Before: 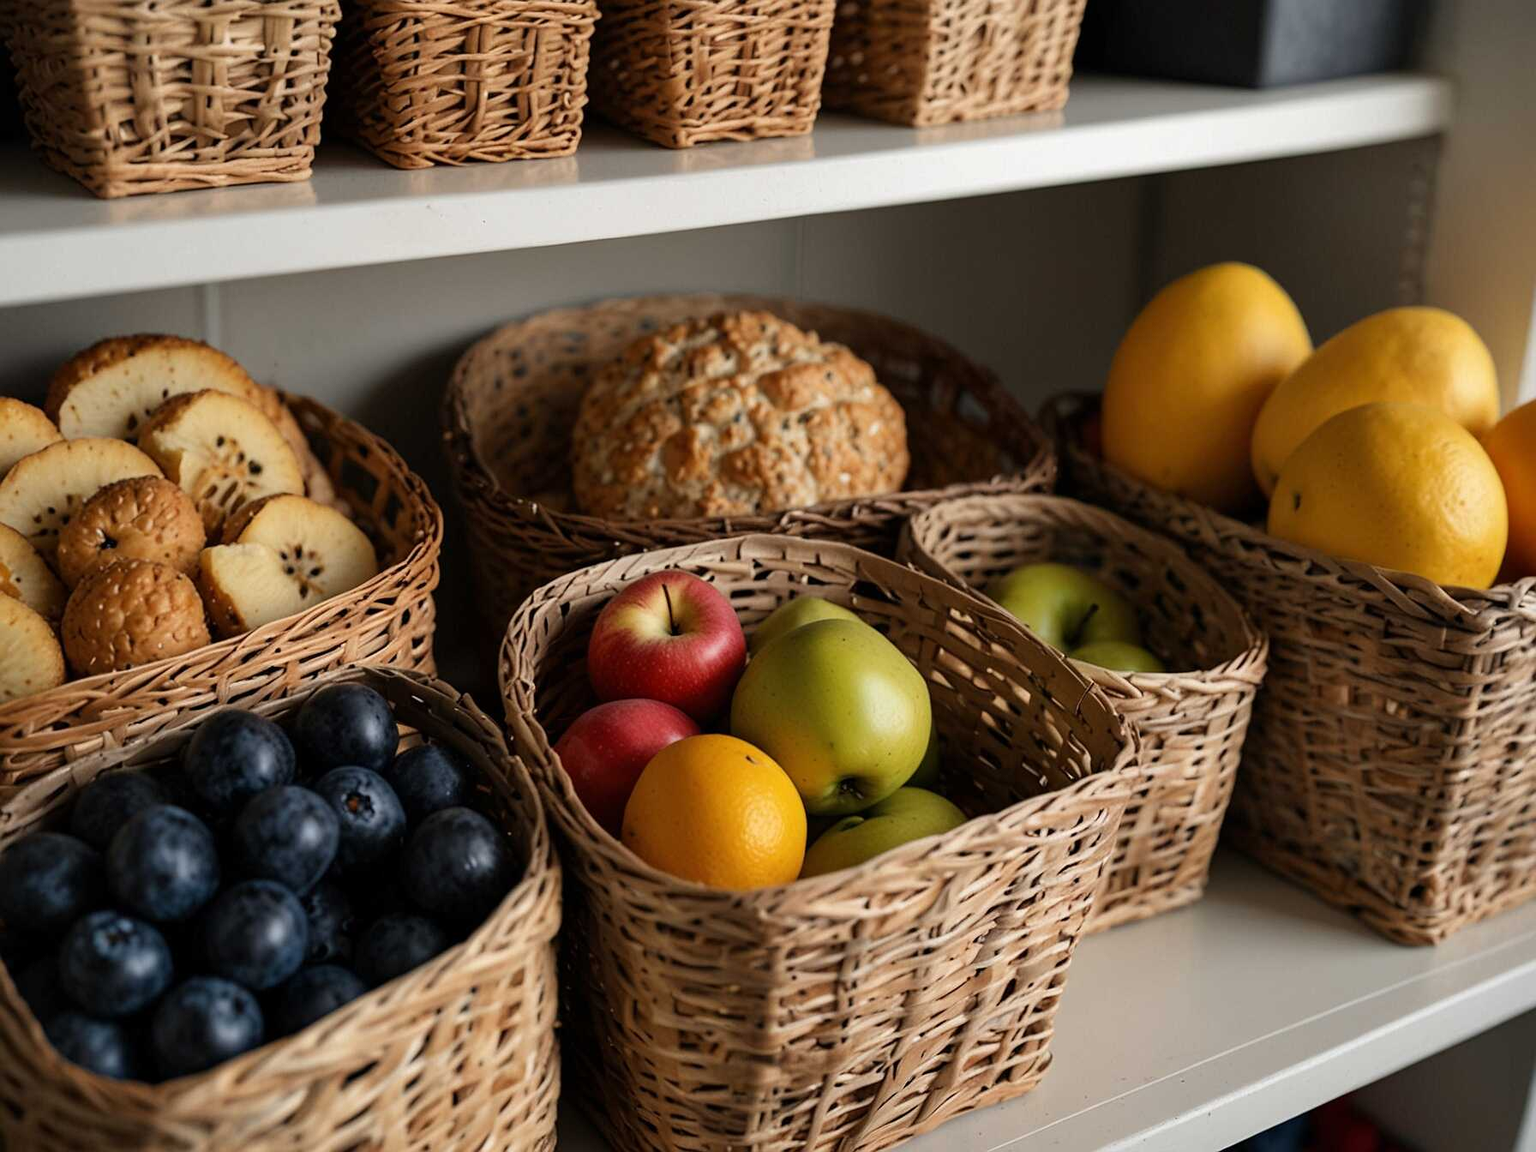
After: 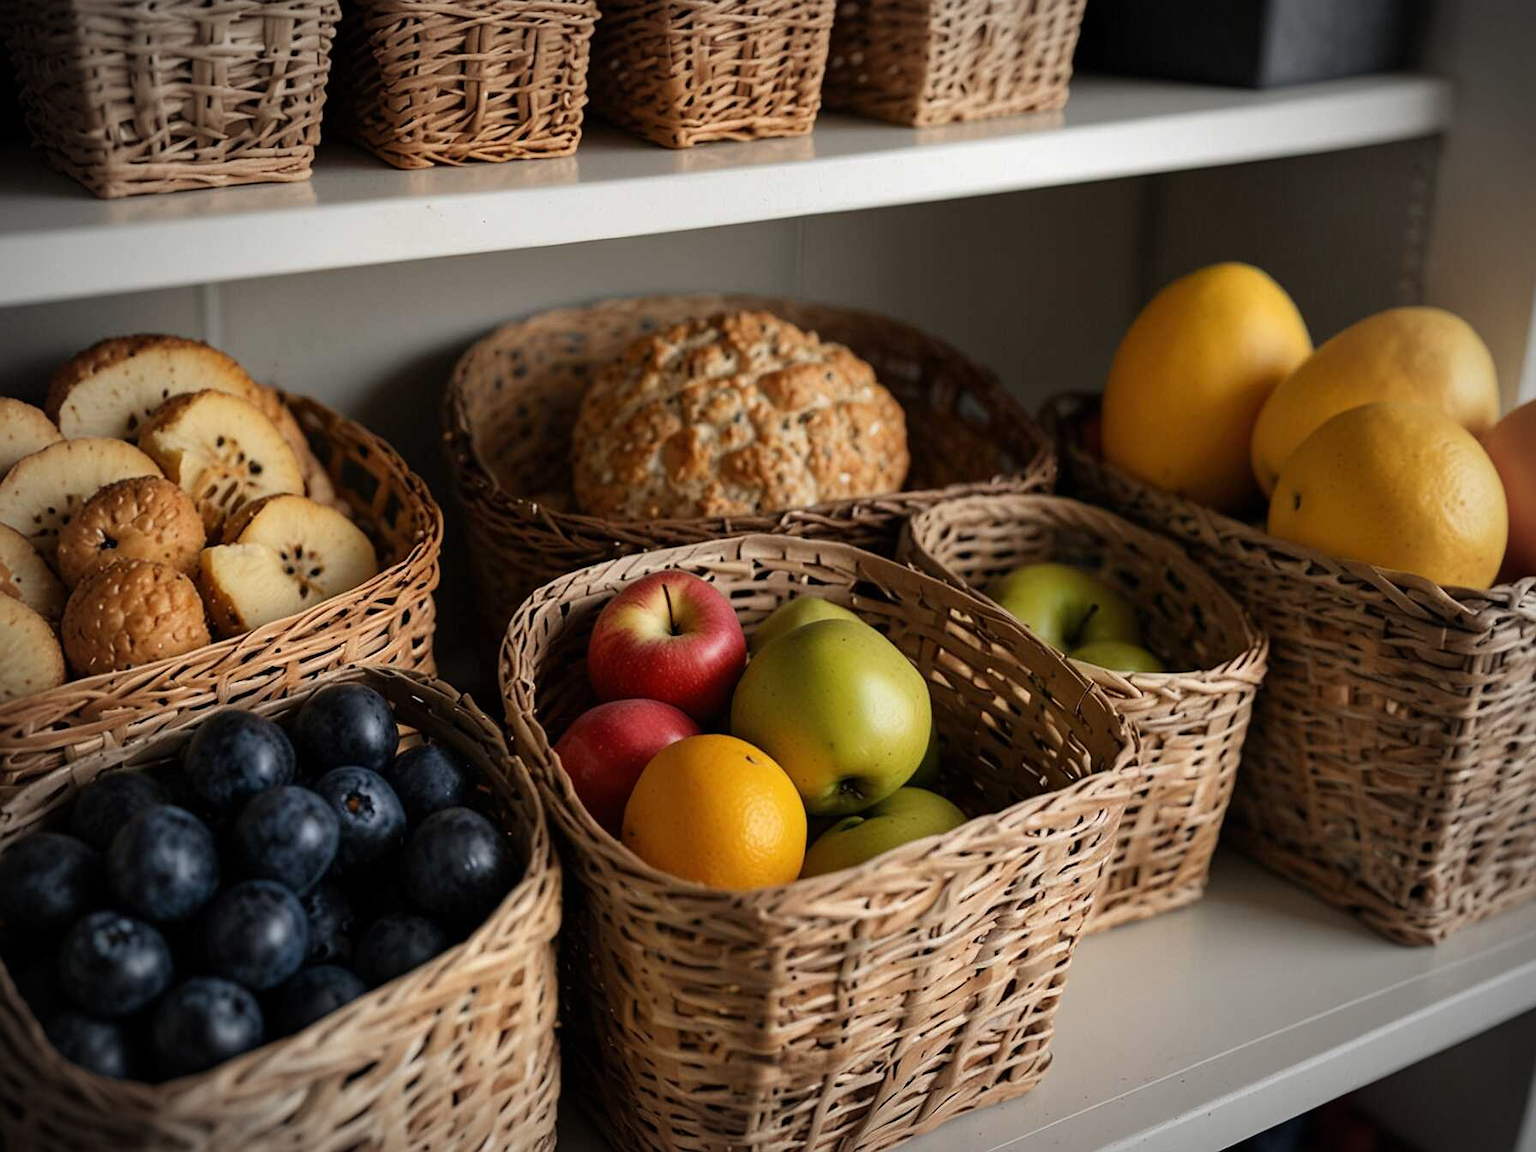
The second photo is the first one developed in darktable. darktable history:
vignetting: brightness -0.575, automatic ratio true
